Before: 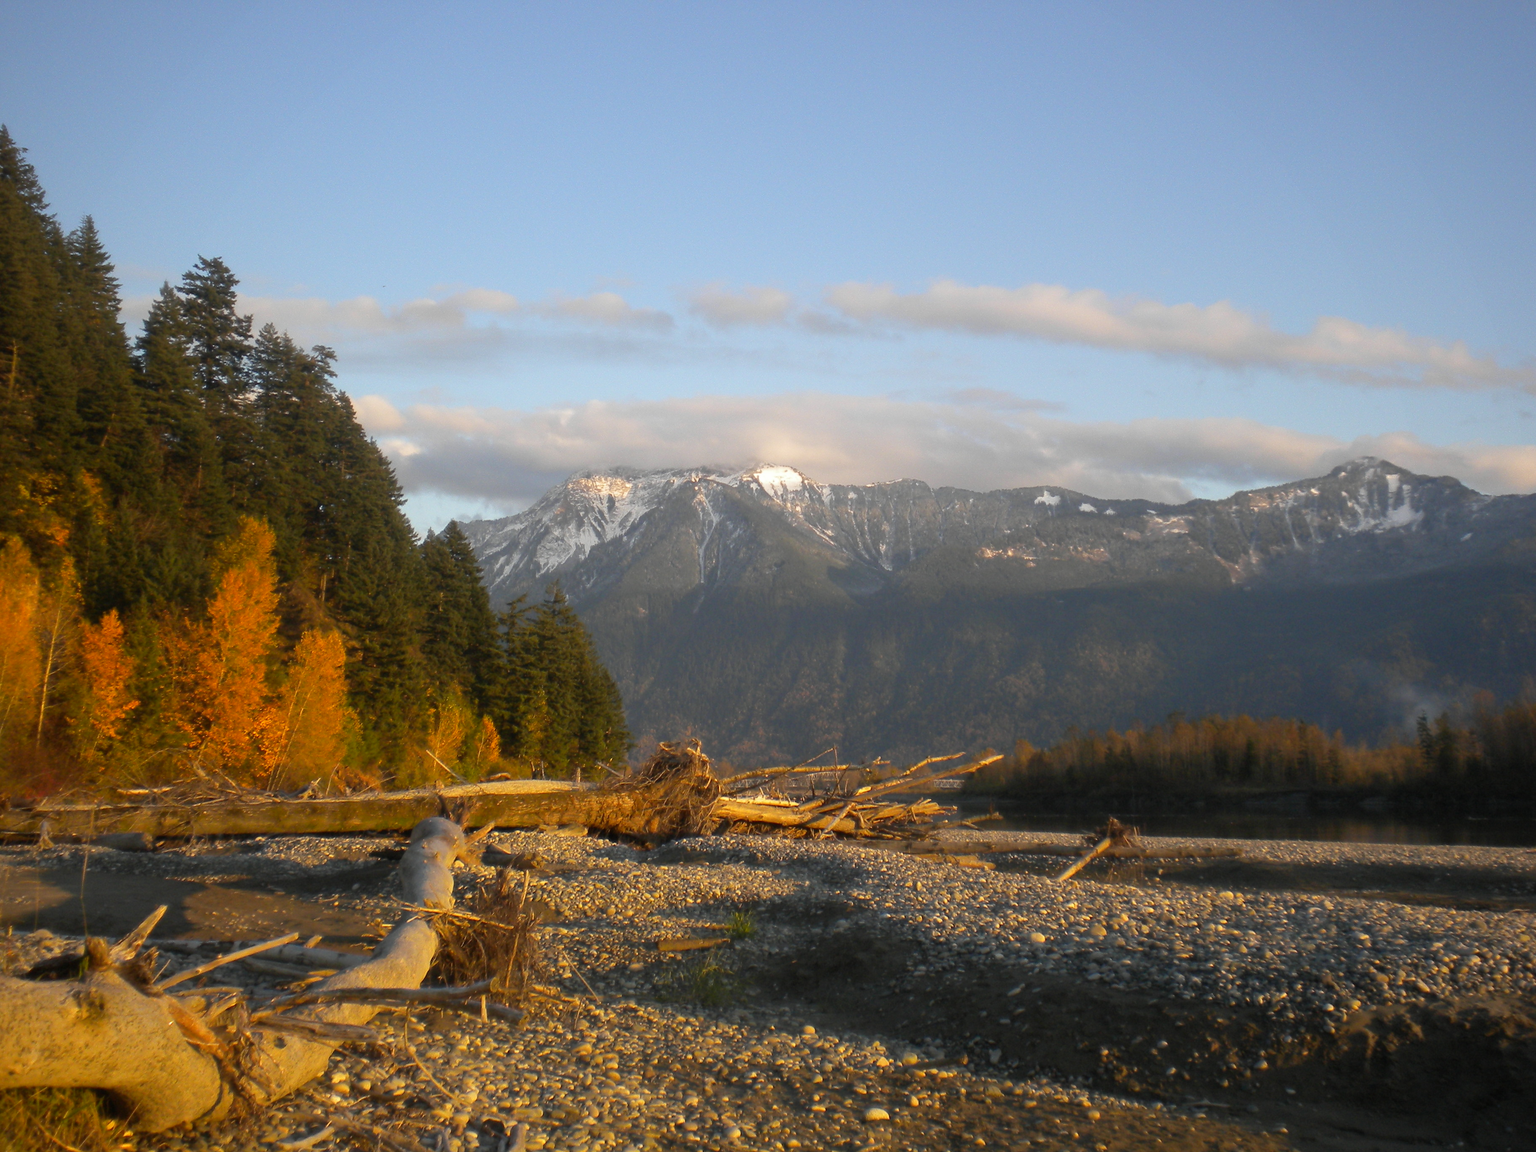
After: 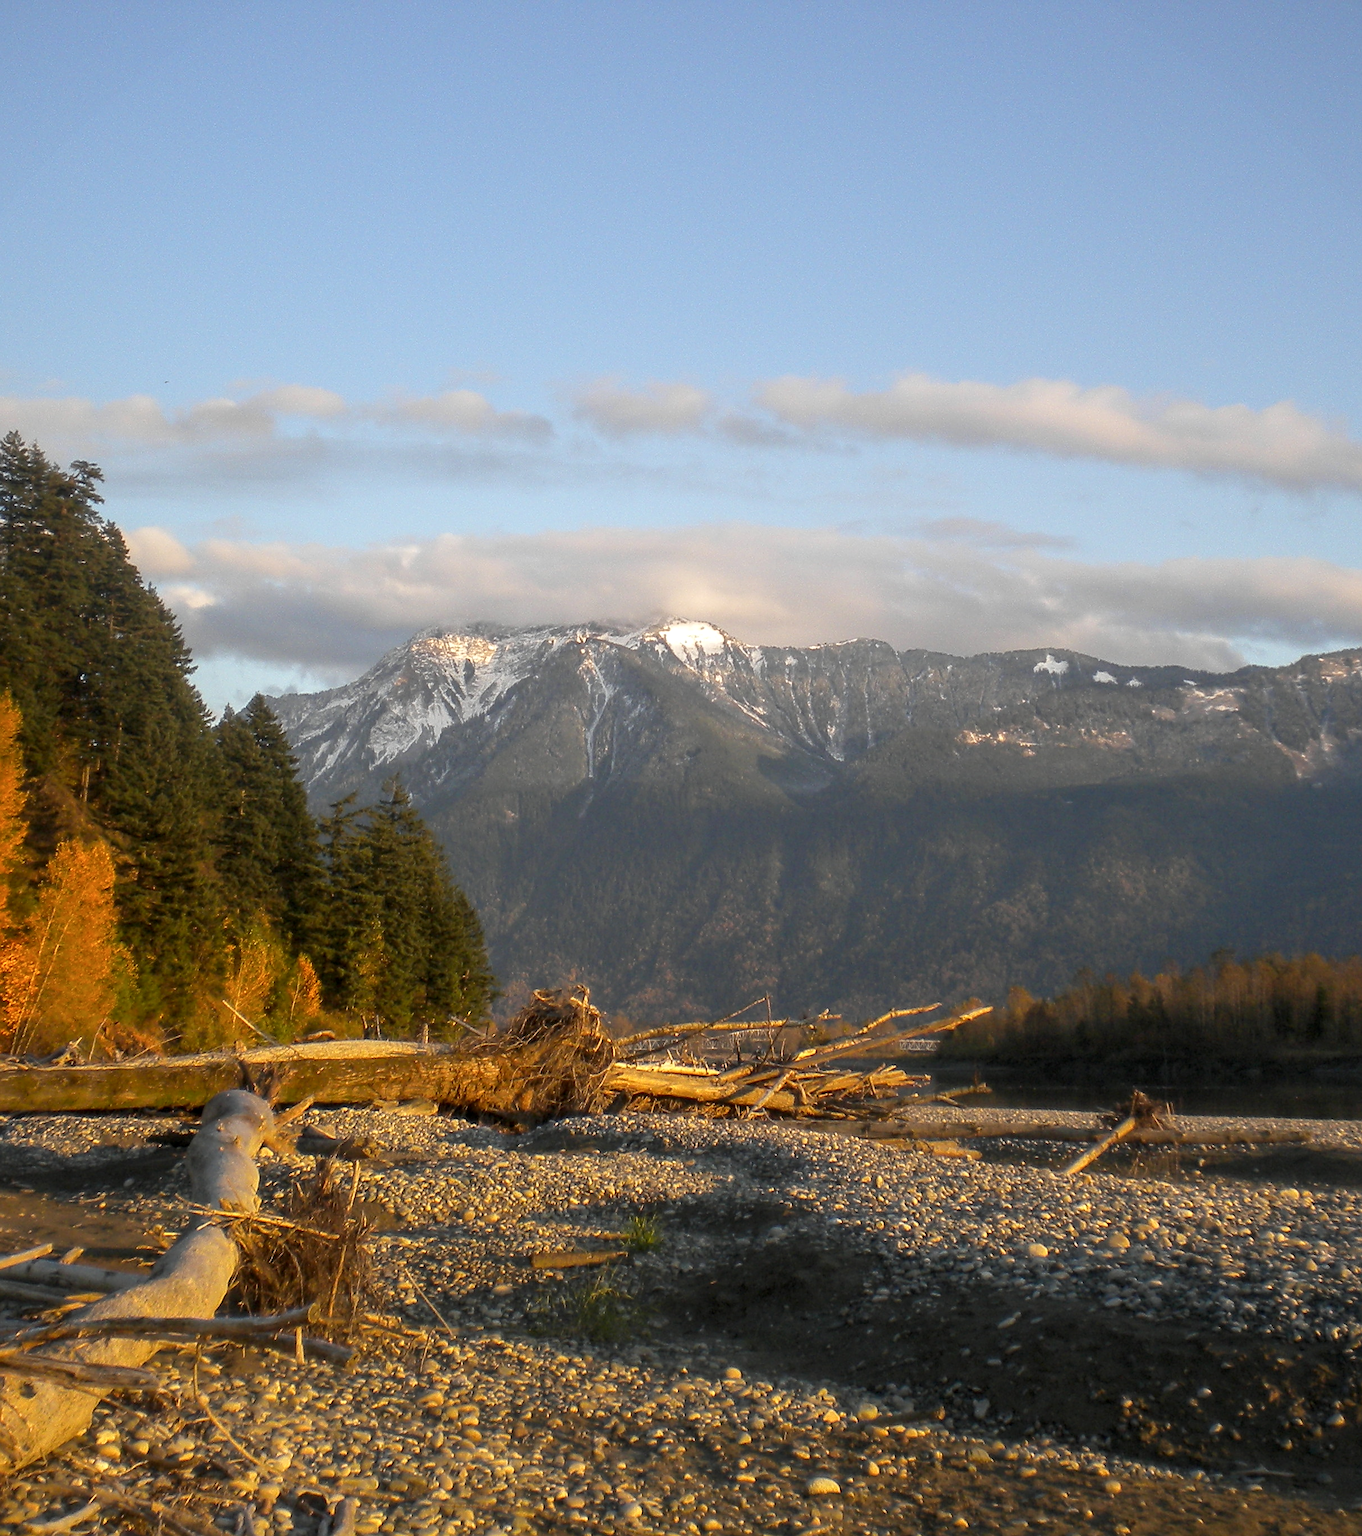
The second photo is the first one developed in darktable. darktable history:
tone equalizer: on, module defaults
crop: left 16.899%, right 16.556%
sharpen: on, module defaults
local contrast: on, module defaults
